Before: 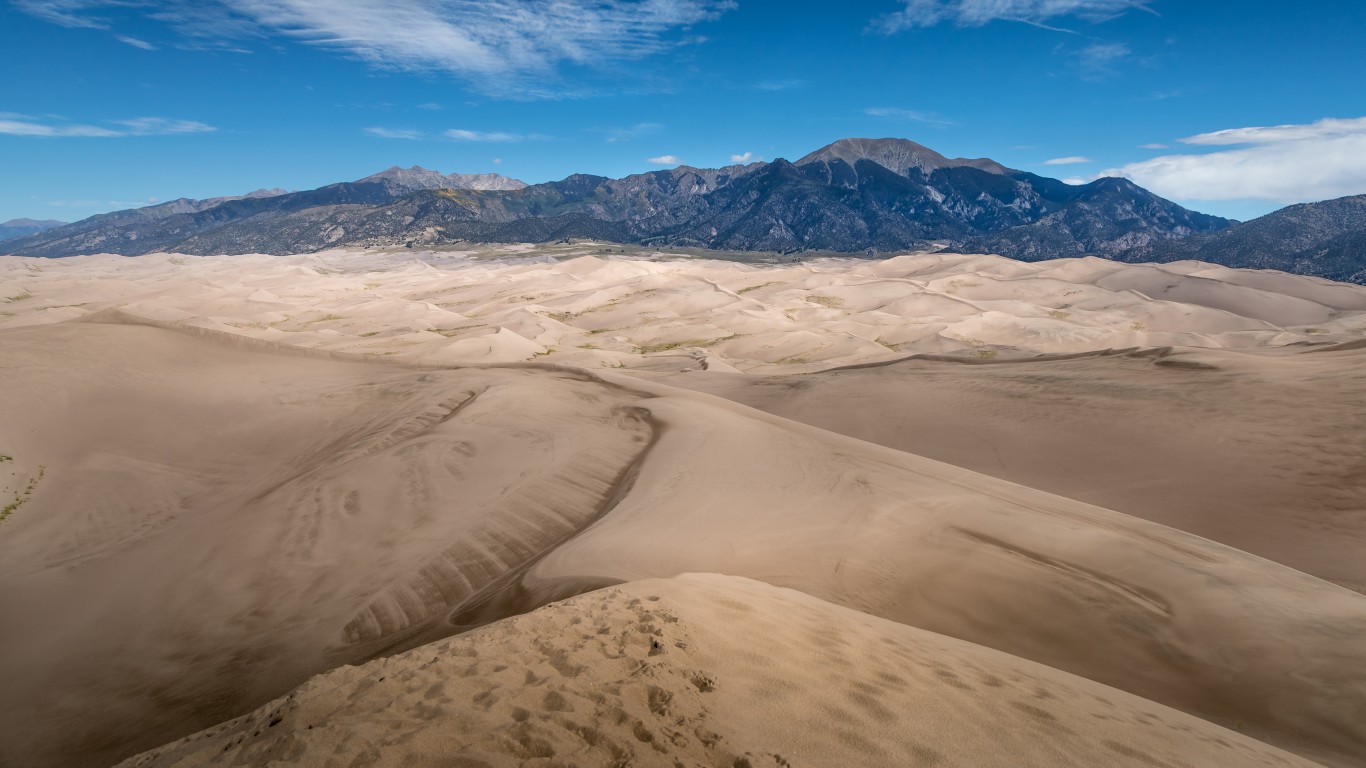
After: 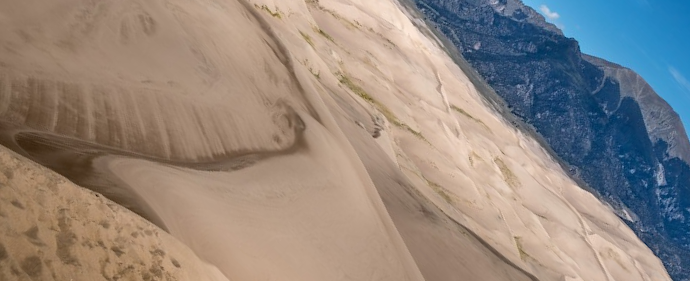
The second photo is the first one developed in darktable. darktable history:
crop and rotate: angle -44.87°, top 16.317%, right 0.811%, bottom 11.653%
